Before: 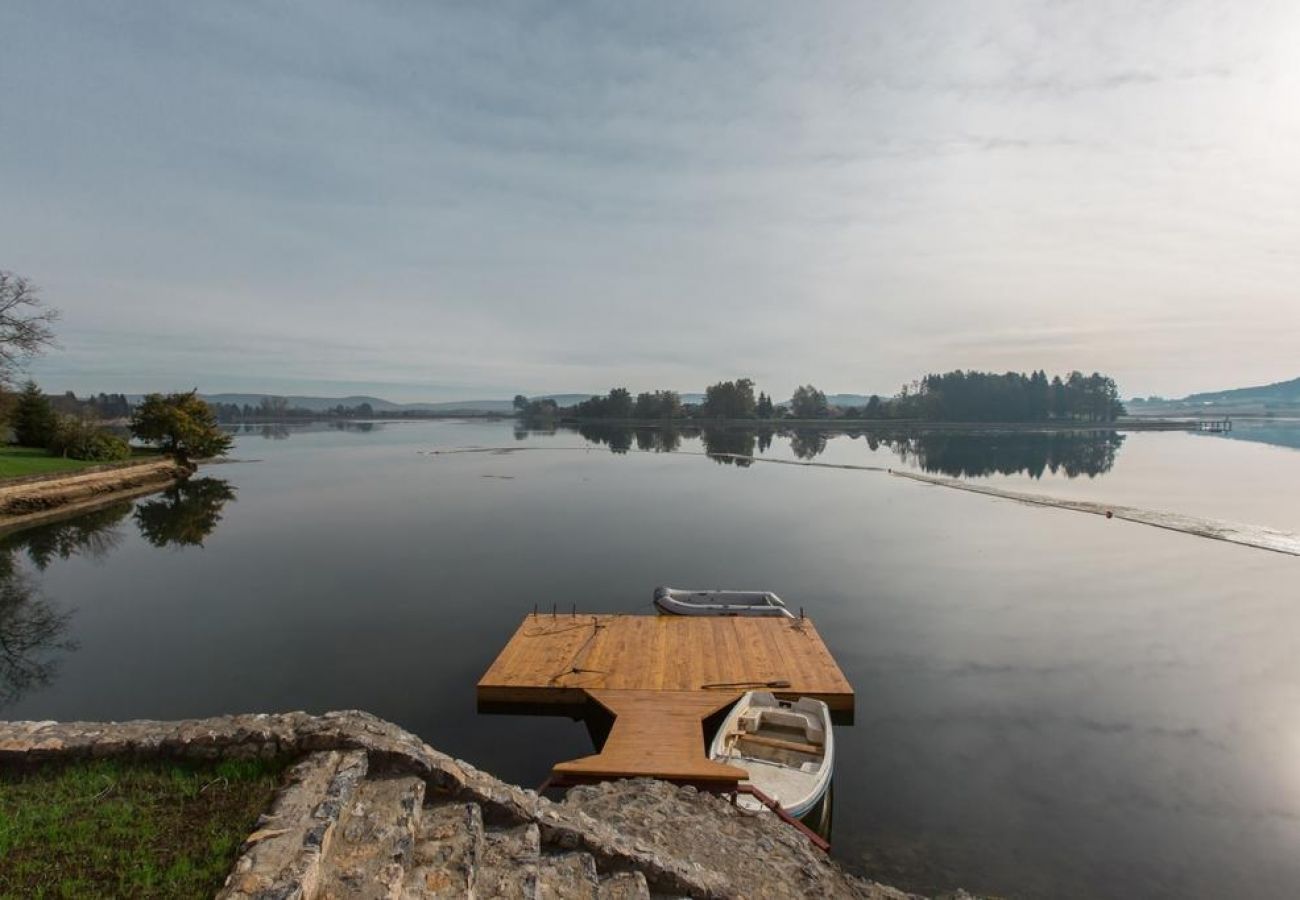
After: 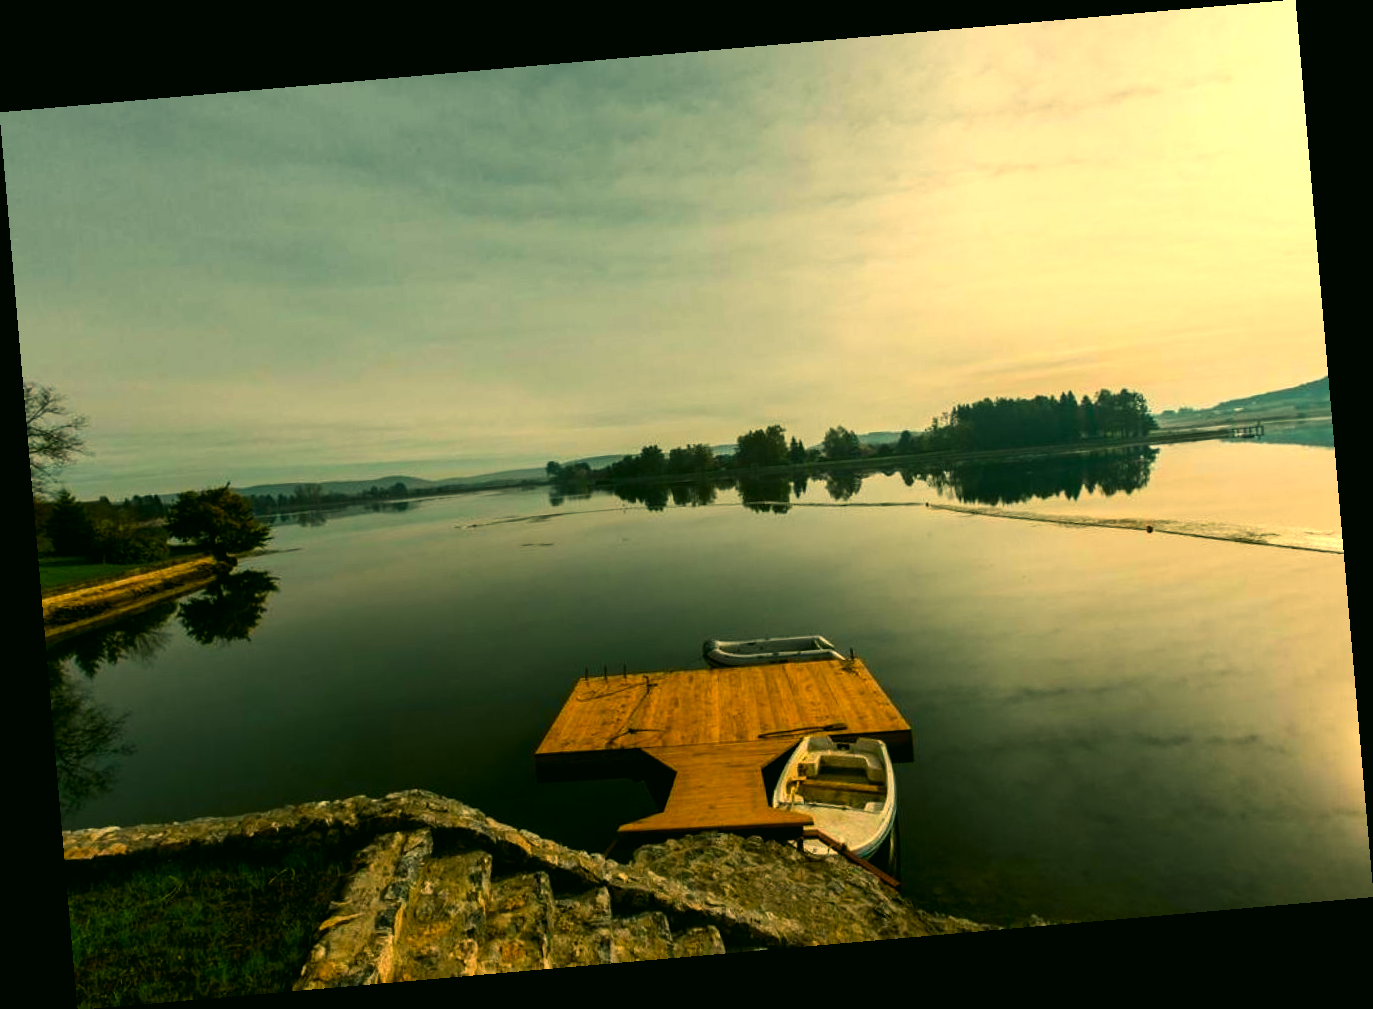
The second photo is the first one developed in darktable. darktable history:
color balance rgb: linear chroma grading › global chroma 15%, perceptual saturation grading › global saturation 30%
color balance: mode lift, gamma, gain (sRGB), lift [1.014, 0.966, 0.918, 0.87], gamma [0.86, 0.734, 0.918, 0.976], gain [1.063, 1.13, 1.063, 0.86]
contrast brightness saturation: contrast 0.11, saturation -0.17
rotate and perspective: rotation -4.98°, automatic cropping off
color correction: highlights a* 4.02, highlights b* 4.98, shadows a* -7.55, shadows b* 4.98
